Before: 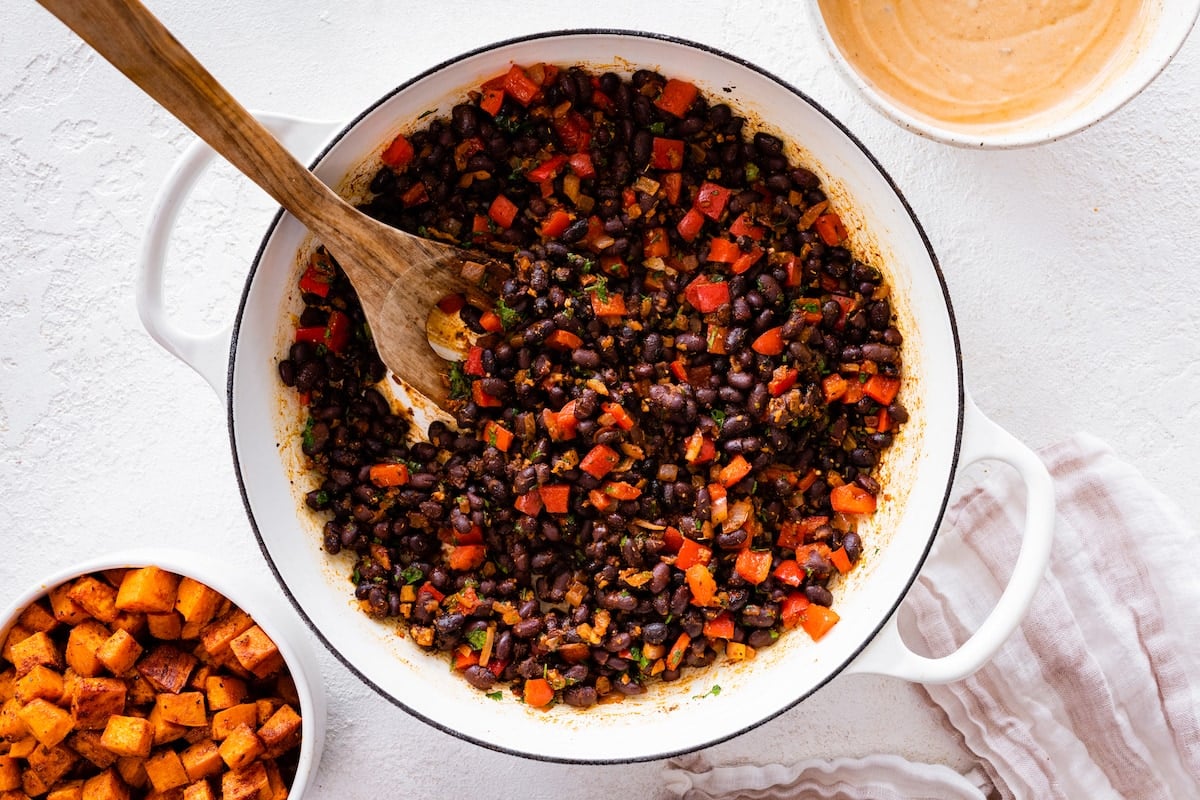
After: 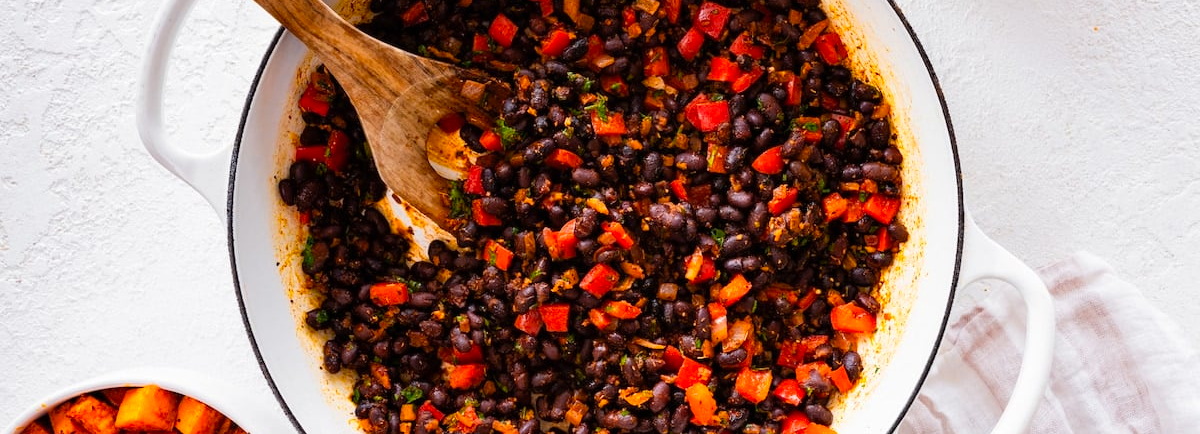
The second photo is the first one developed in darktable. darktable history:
color zones: curves: ch0 [(0.224, 0.526) (0.75, 0.5)]; ch1 [(0.055, 0.526) (0.224, 0.761) (0.377, 0.526) (0.75, 0.5)]
crop and rotate: top 22.681%, bottom 23.048%
